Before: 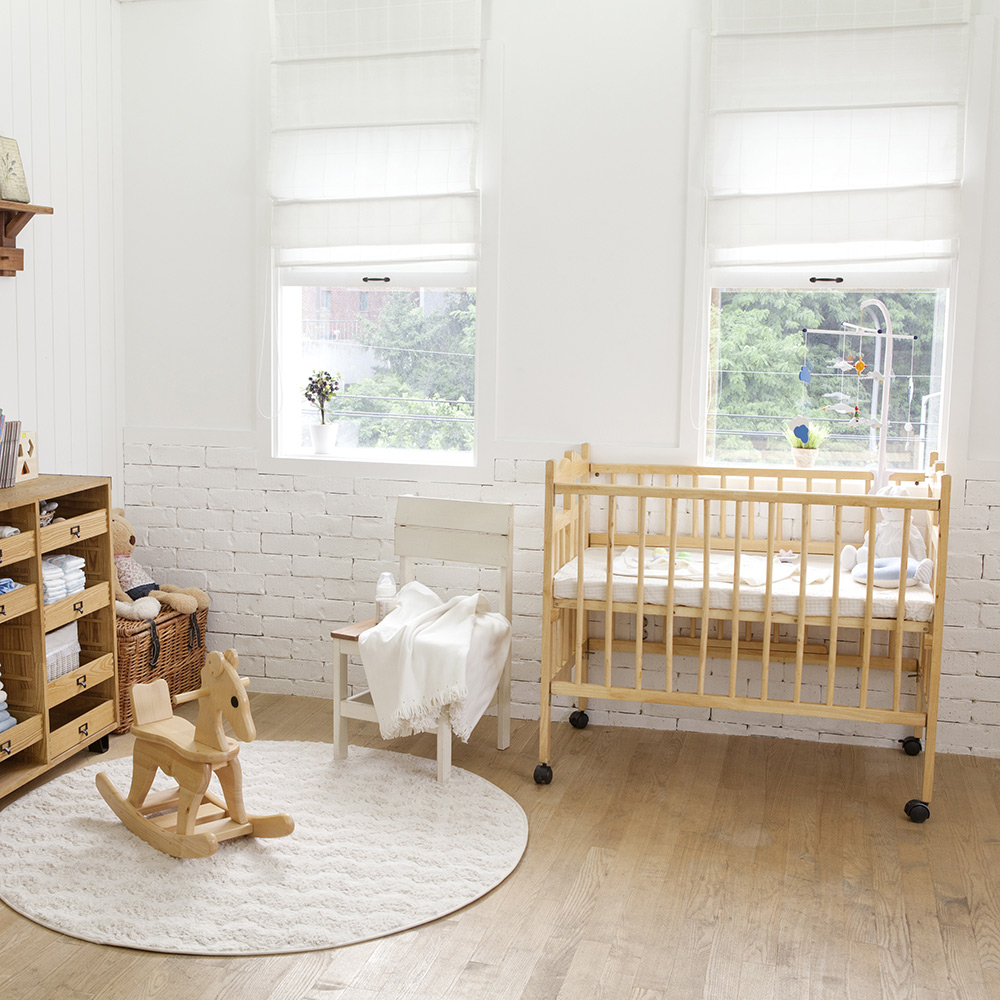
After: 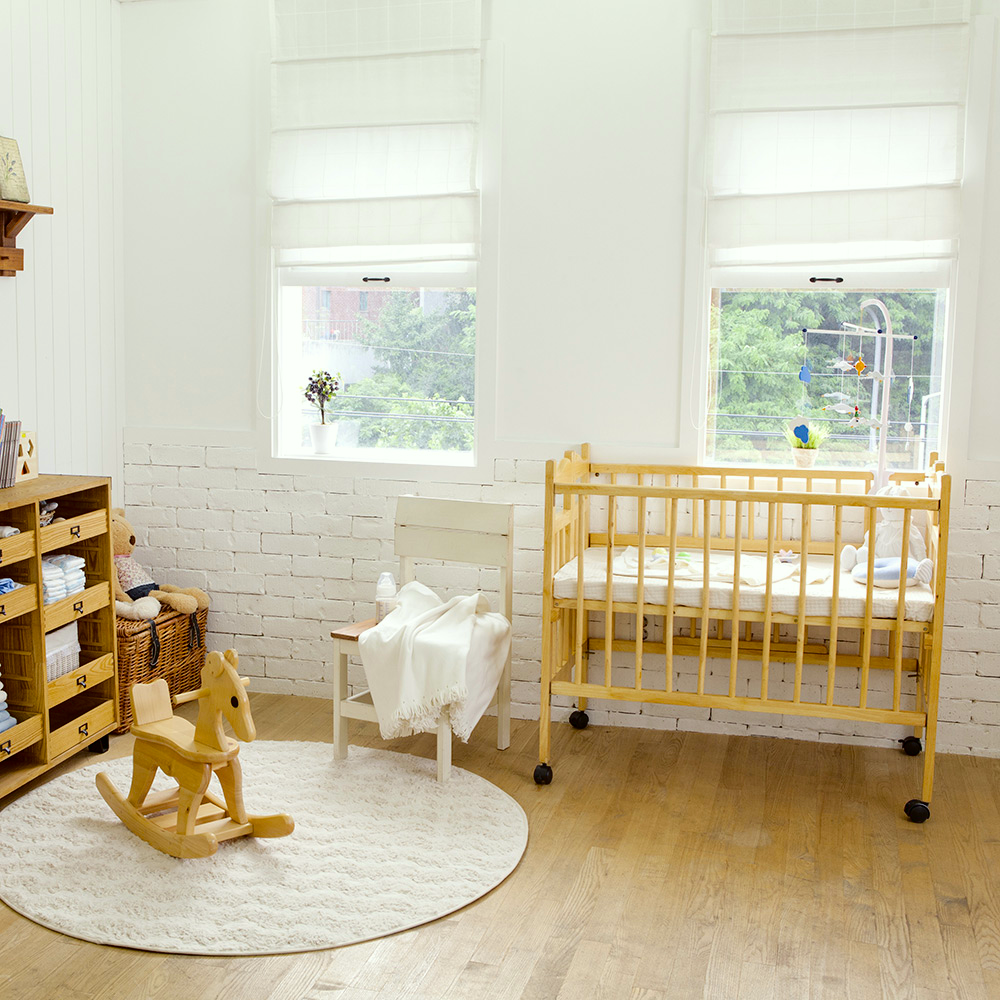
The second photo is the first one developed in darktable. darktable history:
color balance rgb: perceptual saturation grading › global saturation 40%, global vibrance 15%
fill light: exposure -2 EV, width 8.6
color correction: highlights a* -2.68, highlights b* 2.57
